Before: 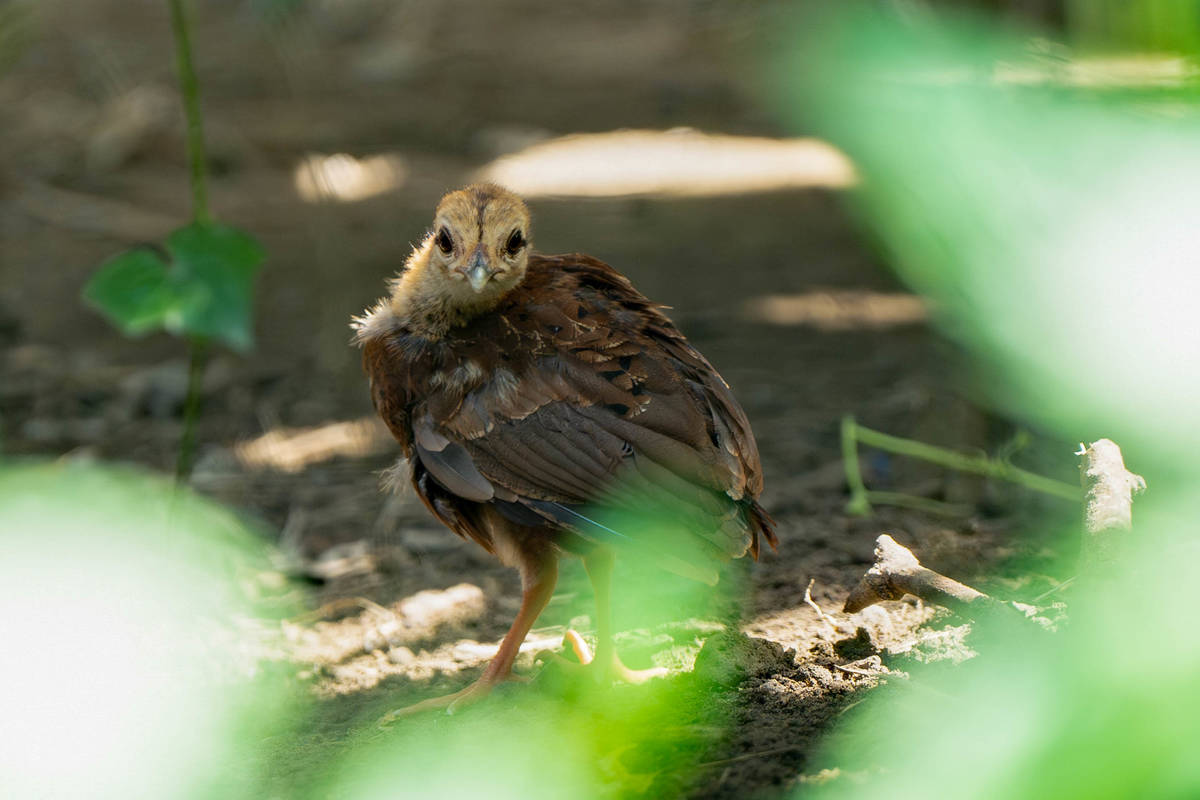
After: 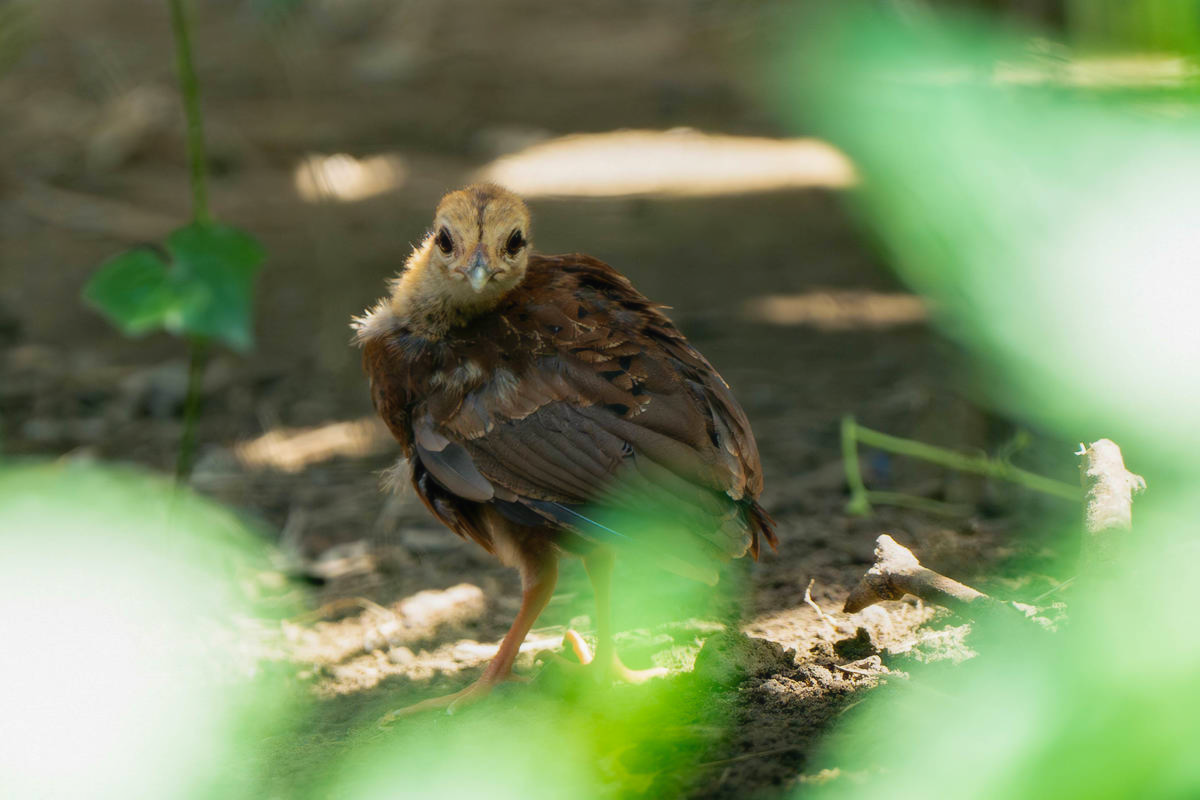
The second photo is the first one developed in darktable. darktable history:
velvia: strength 10%
contrast equalizer: octaves 7, y [[0.502, 0.505, 0.512, 0.529, 0.564, 0.588], [0.5 ×6], [0.502, 0.505, 0.512, 0.529, 0.564, 0.588], [0, 0.001, 0.001, 0.004, 0.008, 0.011], [0, 0.001, 0.001, 0.004, 0.008, 0.011]], mix -1
white balance: emerald 1
